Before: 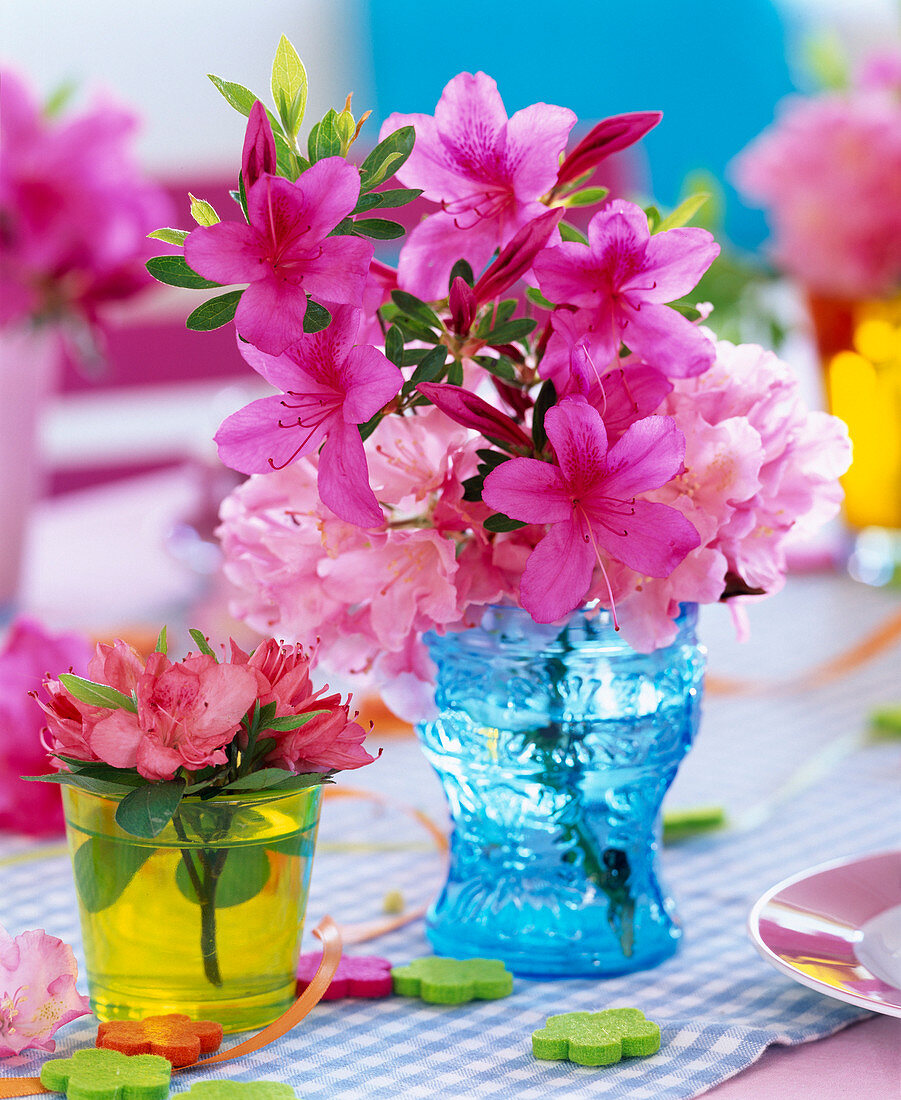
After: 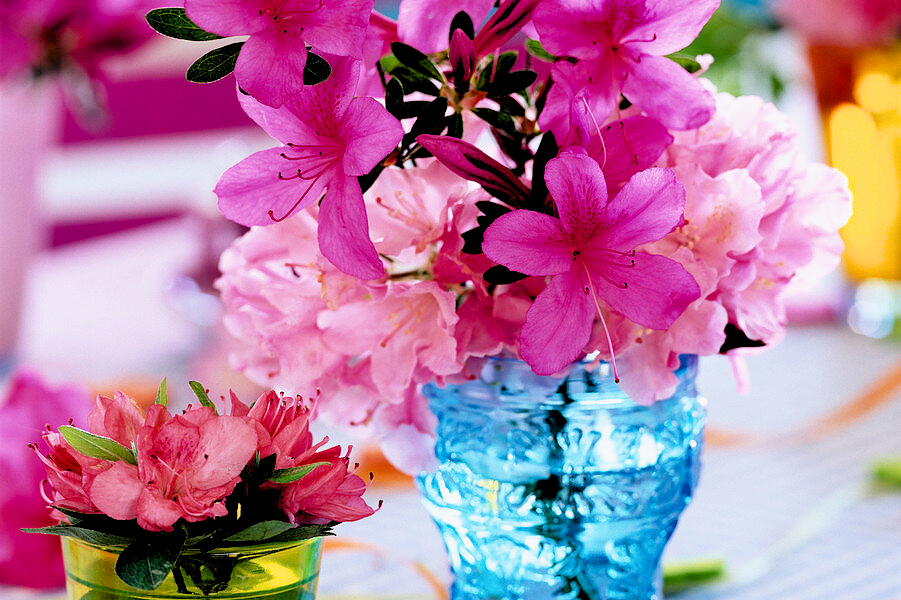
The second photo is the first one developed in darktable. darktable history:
filmic rgb: middle gray luminance 13.74%, black relative exposure -2.03 EV, white relative exposure 3.07 EV, target black luminance 0%, hardness 1.81, latitude 58.7%, contrast 1.74, highlights saturation mix 4.73%, shadows ↔ highlights balance -37.33%
exposure: black level correction 0.028, exposure -0.078 EV, compensate highlight preservation false
crop and rotate: top 22.599%, bottom 22.853%
